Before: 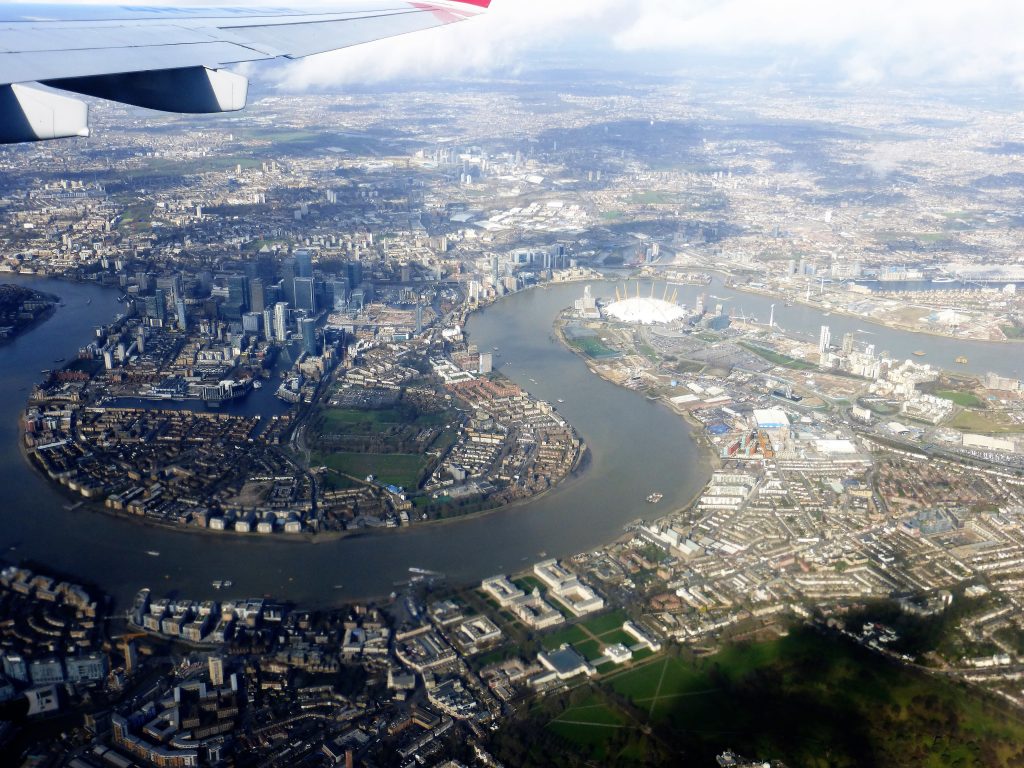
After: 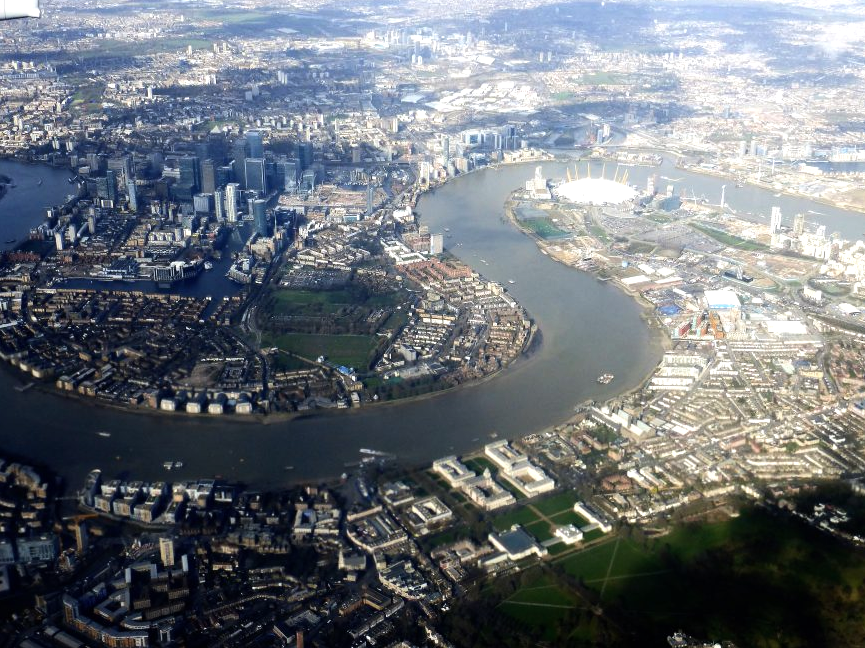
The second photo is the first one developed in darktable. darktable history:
crop and rotate: left 4.842%, top 15.51%, right 10.668%
tone equalizer: -8 EV -0.417 EV, -7 EV -0.389 EV, -6 EV -0.333 EV, -5 EV -0.222 EV, -3 EV 0.222 EV, -2 EV 0.333 EV, -1 EV 0.389 EV, +0 EV 0.417 EV, edges refinement/feathering 500, mask exposure compensation -1.57 EV, preserve details no
